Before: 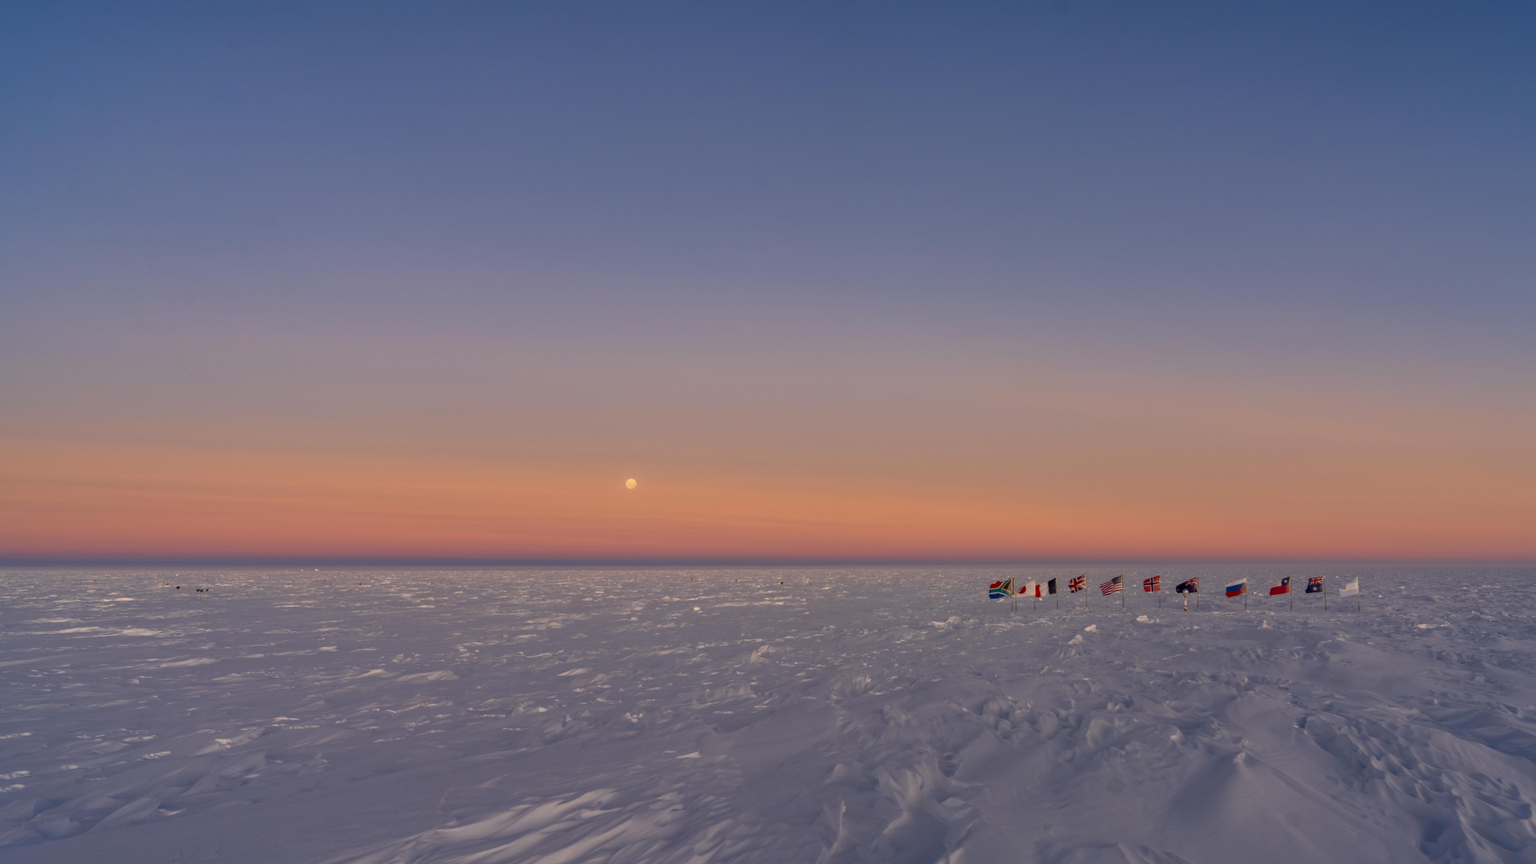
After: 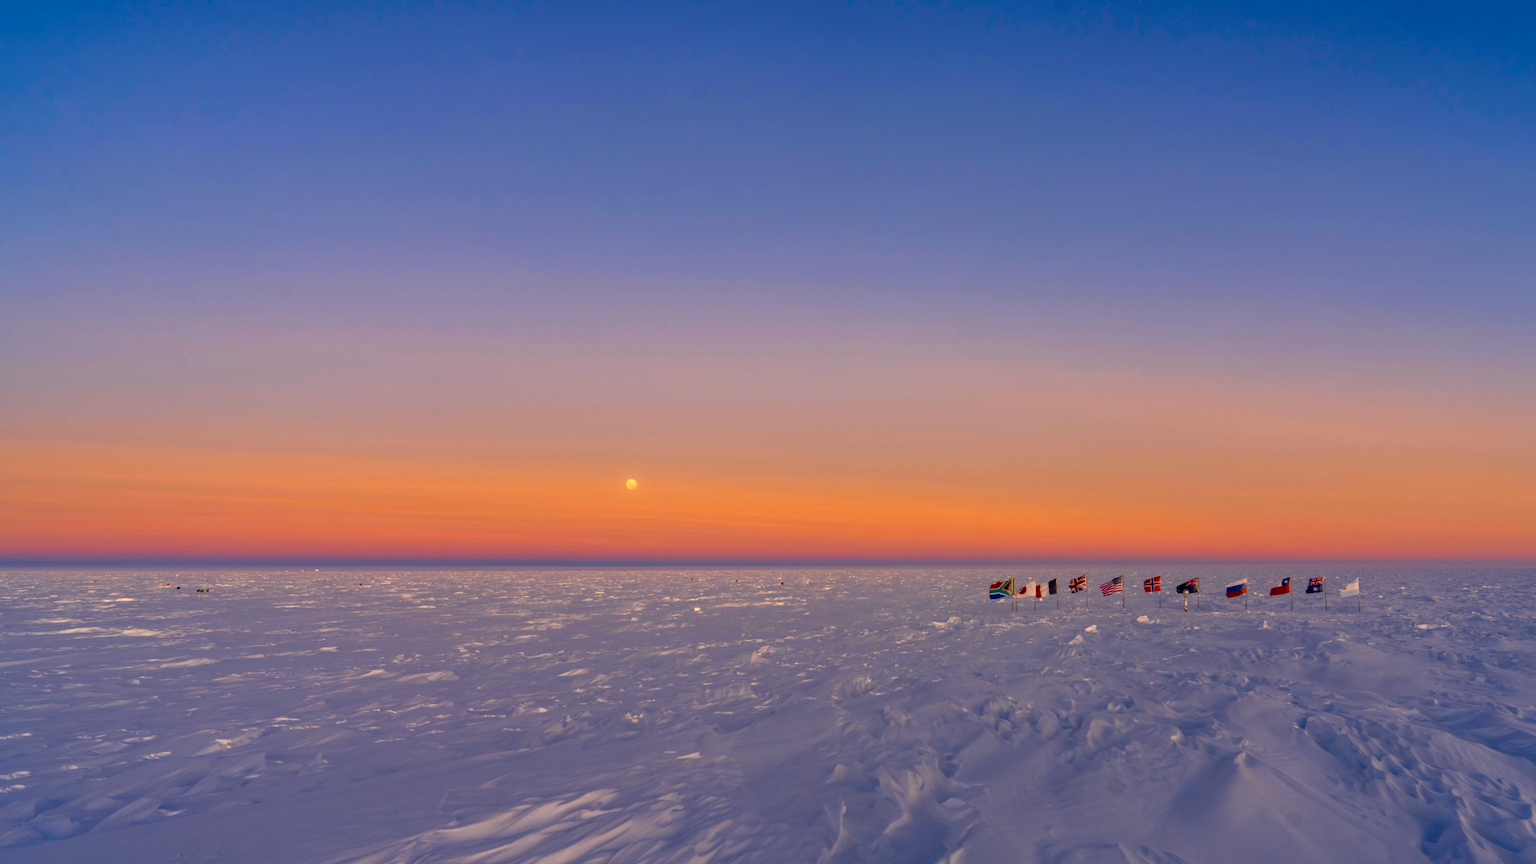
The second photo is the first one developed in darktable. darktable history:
color balance: output saturation 120%
color balance rgb: shadows lift › chroma 4.21%, shadows lift › hue 252.22°, highlights gain › chroma 1.36%, highlights gain › hue 50.24°, perceptual saturation grading › mid-tones 6.33%, perceptual saturation grading › shadows 72.44%, perceptual brilliance grading › highlights 11.59%, contrast 5.05%
